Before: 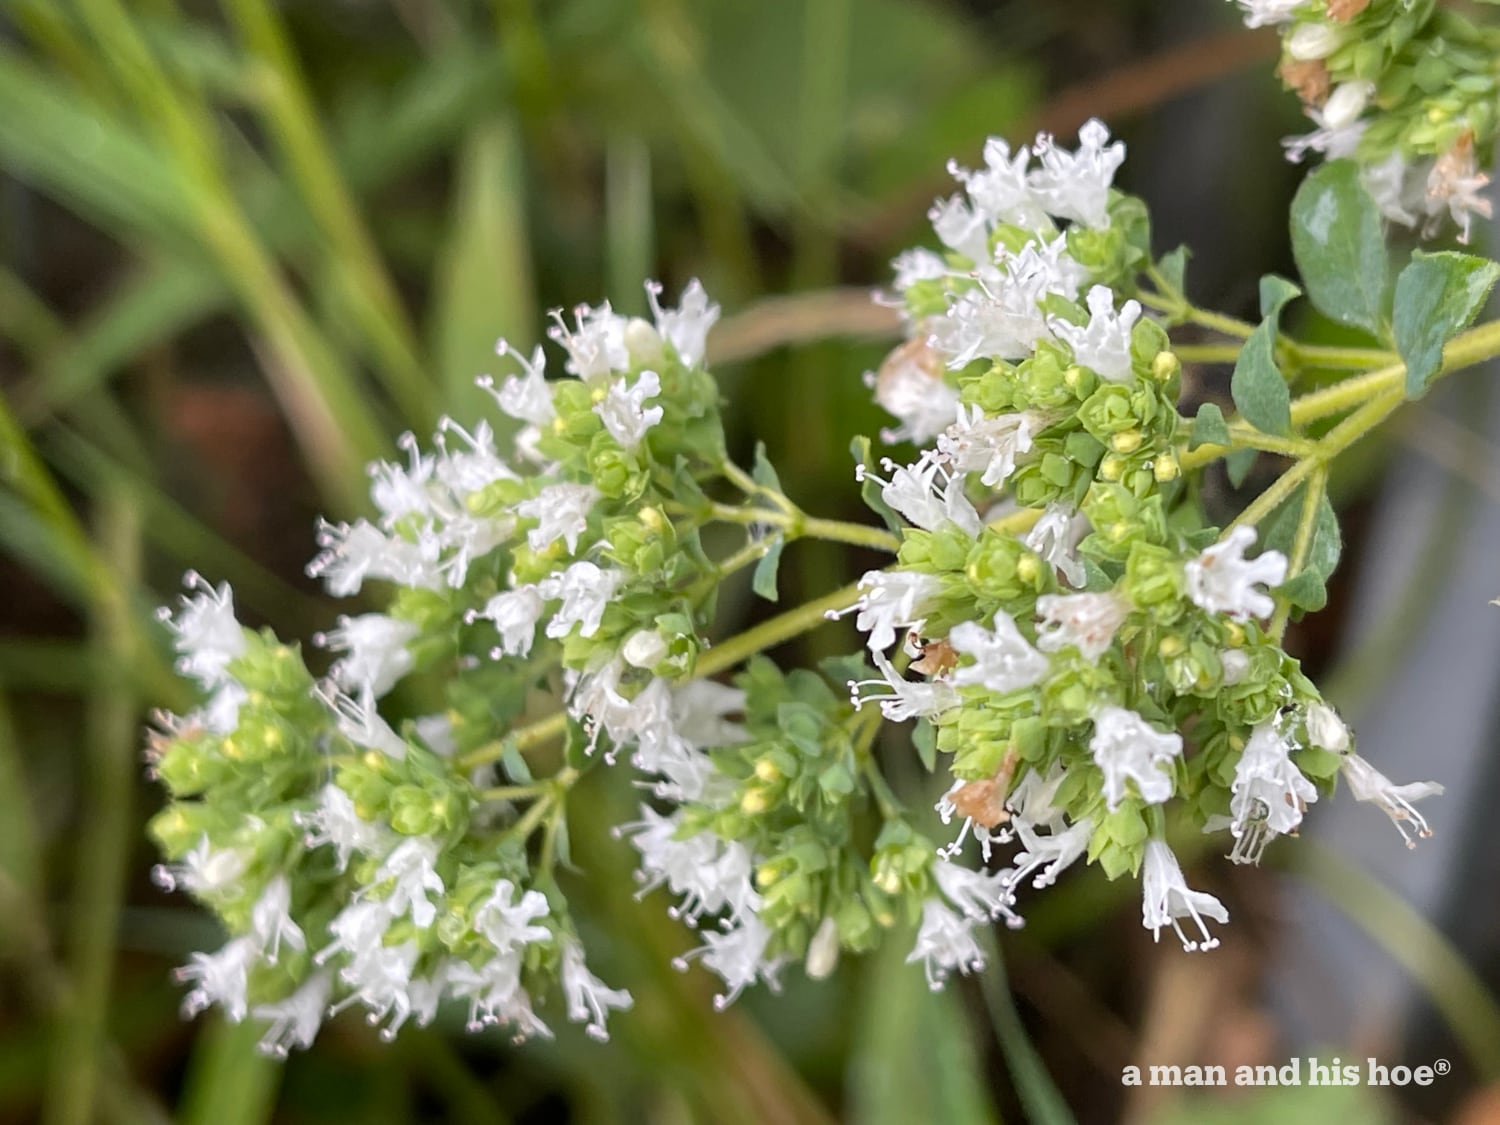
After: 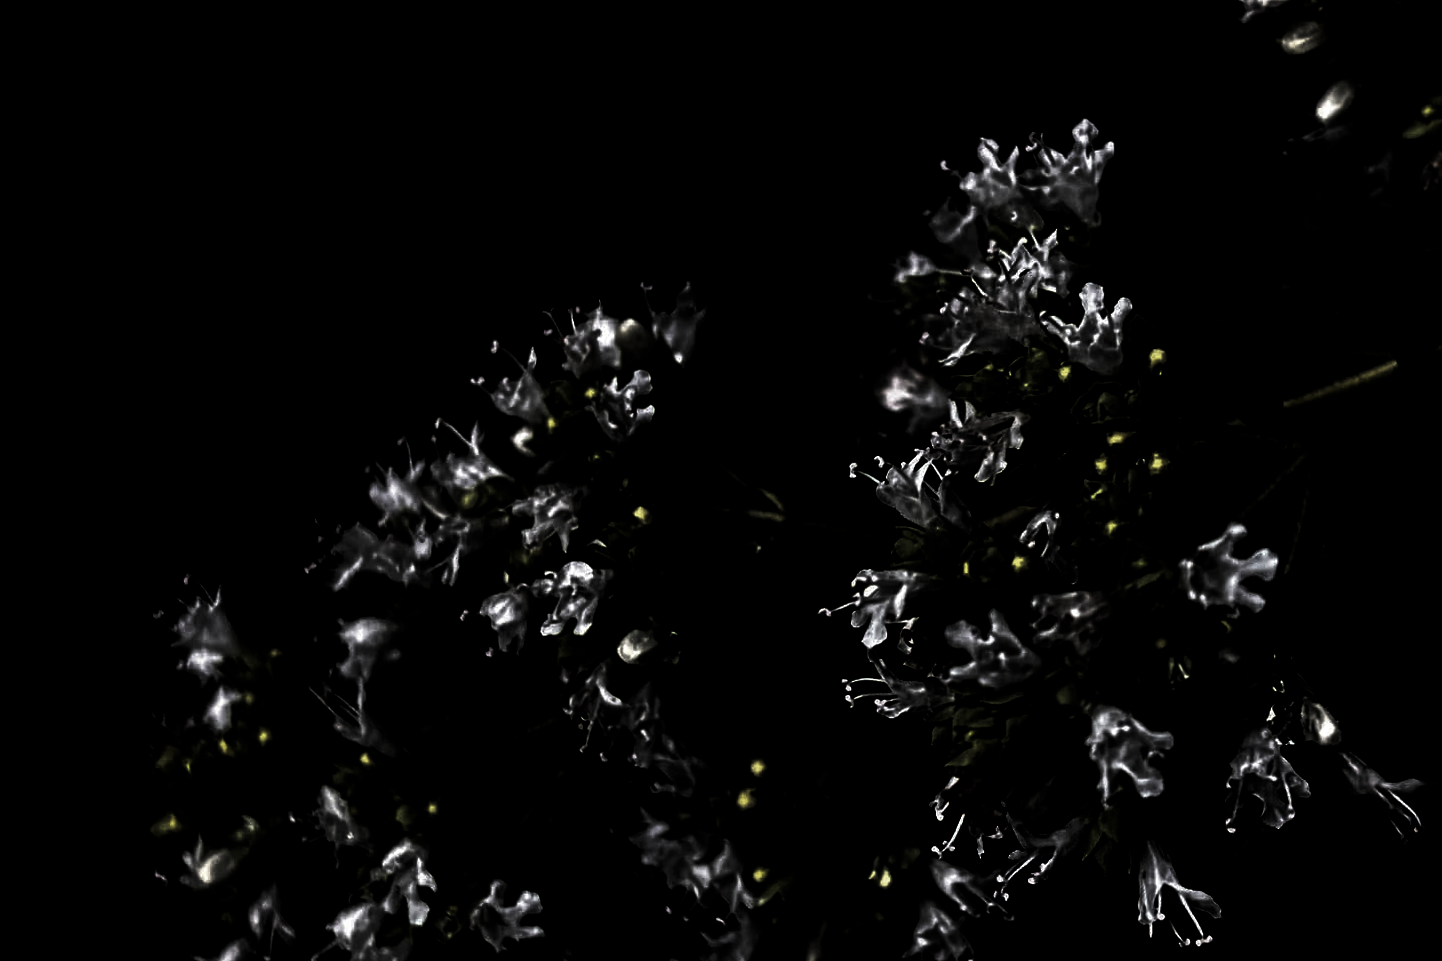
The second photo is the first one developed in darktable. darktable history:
levels: levels [0.721, 0.937, 0.997]
crop and rotate: angle 0.2°, left 0.275%, right 3.127%, bottom 14.18%
velvia: strength 45%
